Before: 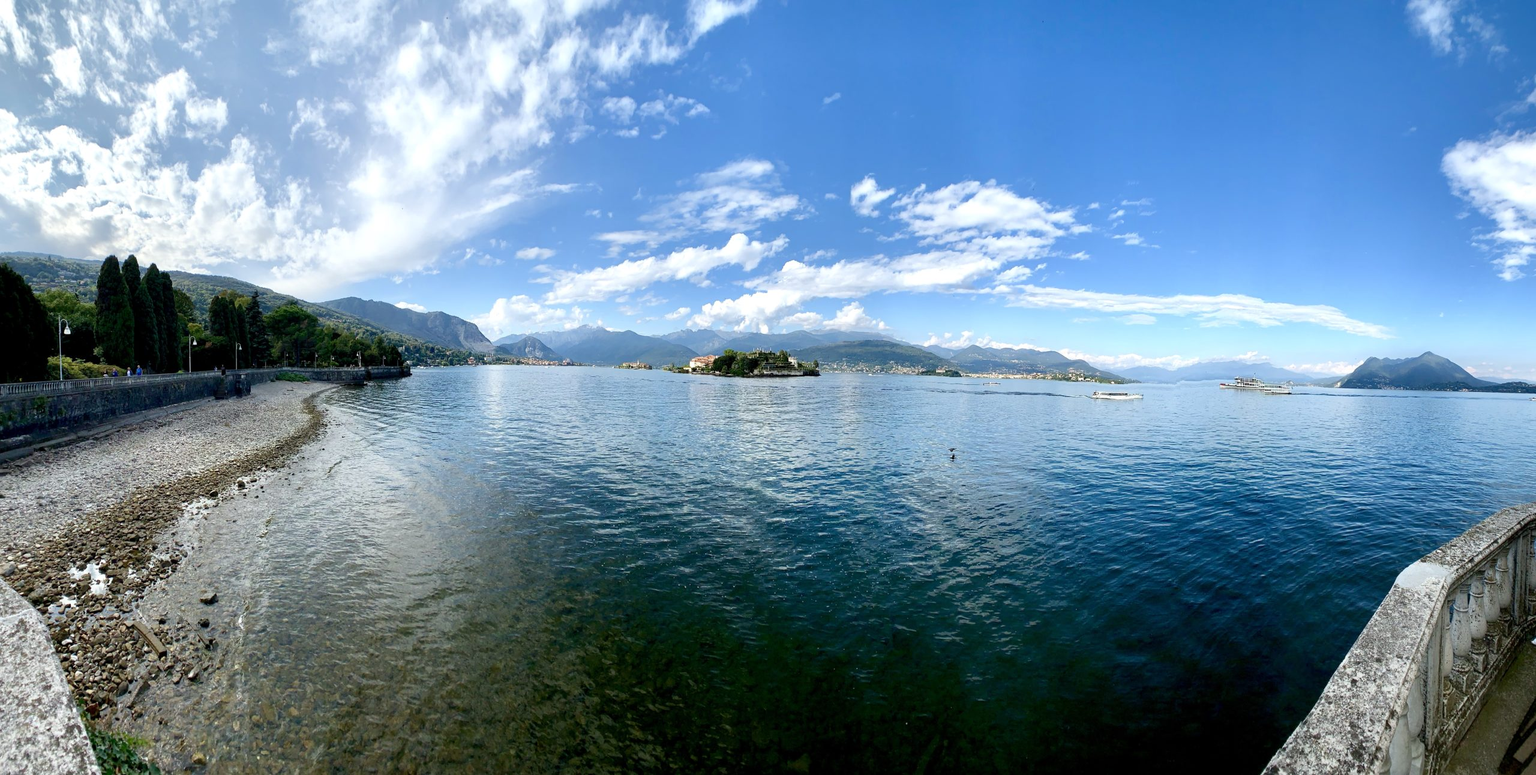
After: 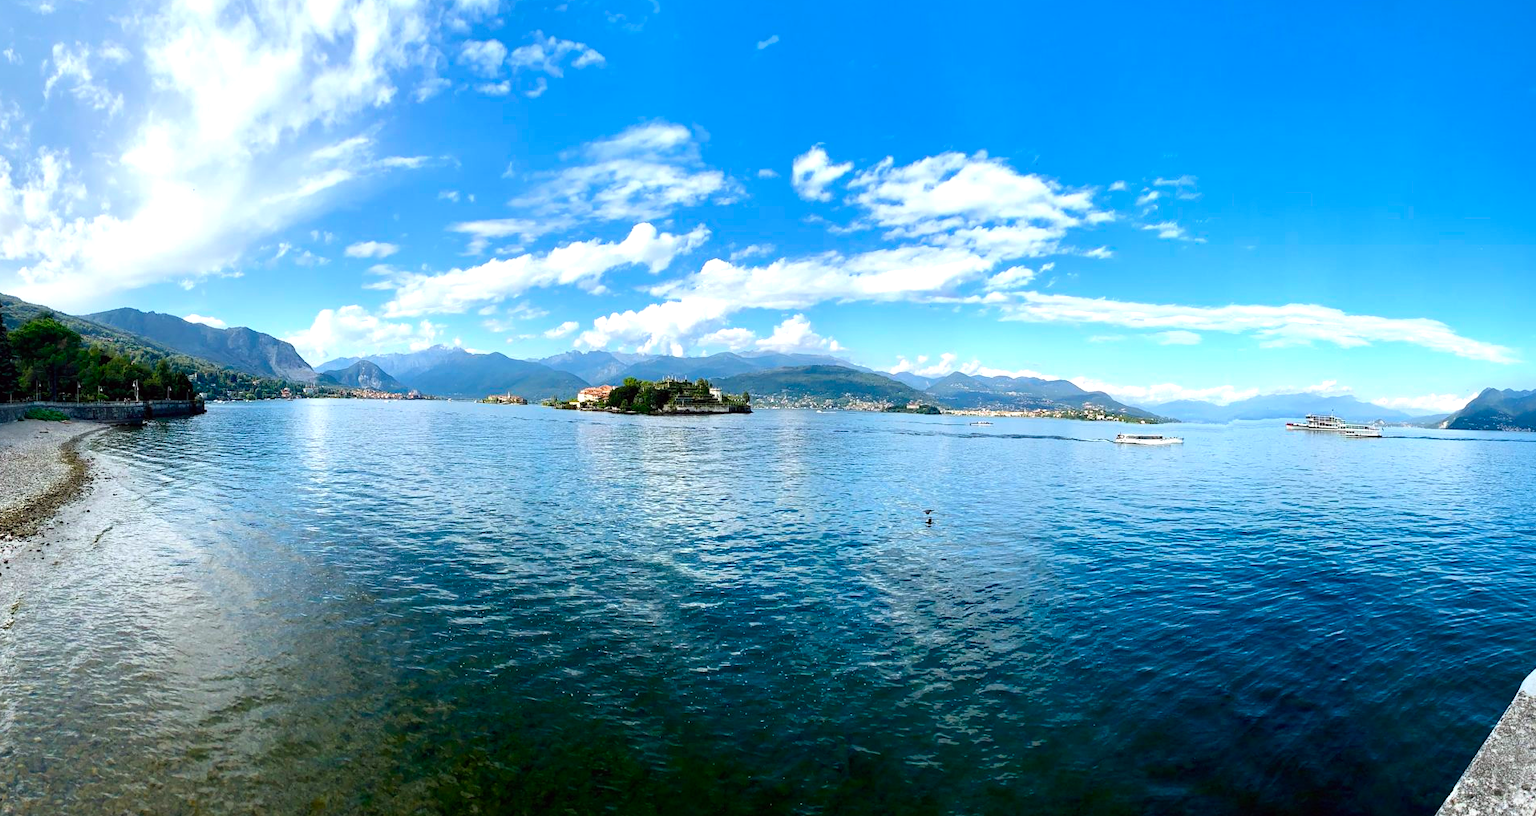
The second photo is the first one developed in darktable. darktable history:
crop: left 16.768%, top 8.653%, right 8.362%, bottom 12.485%
color balance: lift [1, 1.001, 0.999, 1.001], gamma [1, 1.004, 1.007, 0.993], gain [1, 0.991, 0.987, 1.013], contrast 7.5%, contrast fulcrum 10%, output saturation 115%
